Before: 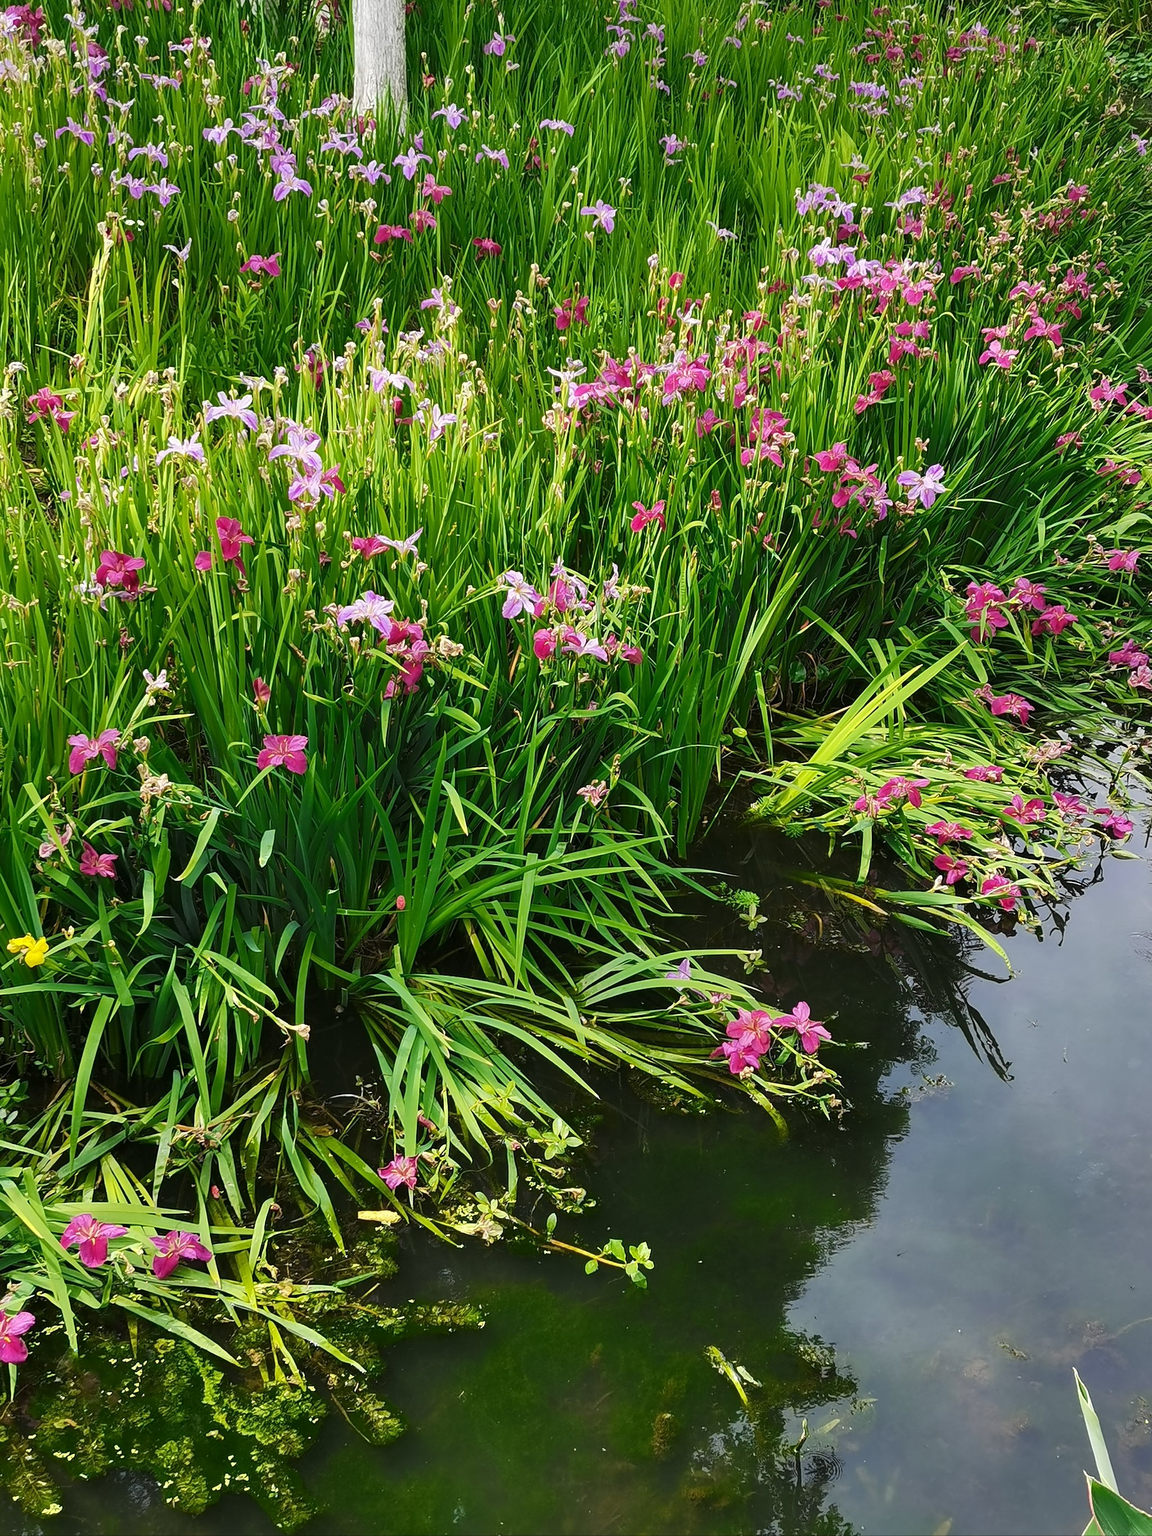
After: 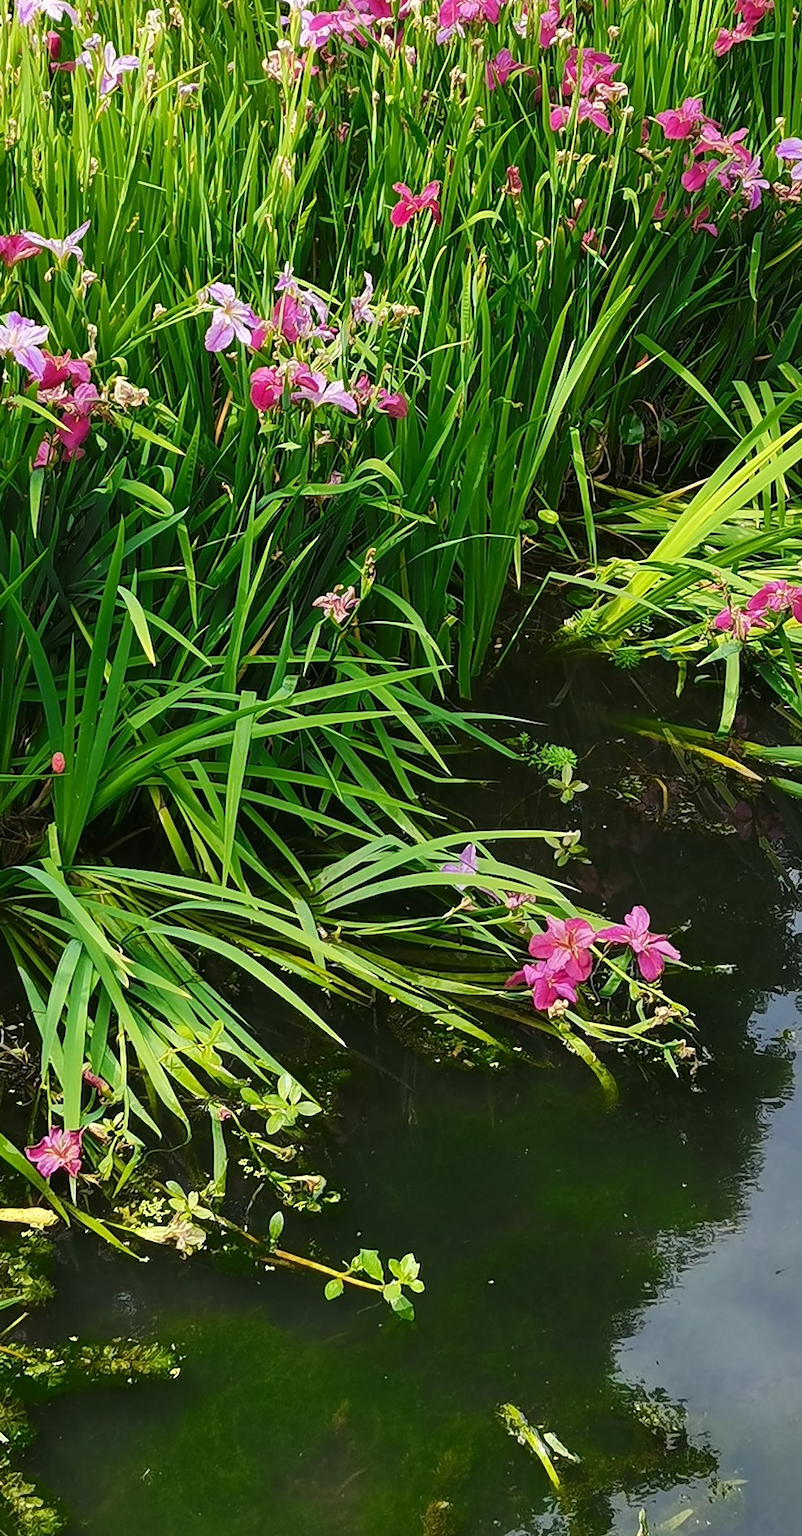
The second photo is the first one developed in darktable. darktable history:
tone equalizer: edges refinement/feathering 500, mask exposure compensation -1.57 EV, preserve details no
crop: left 31.332%, top 24.426%, right 20.427%, bottom 6.395%
